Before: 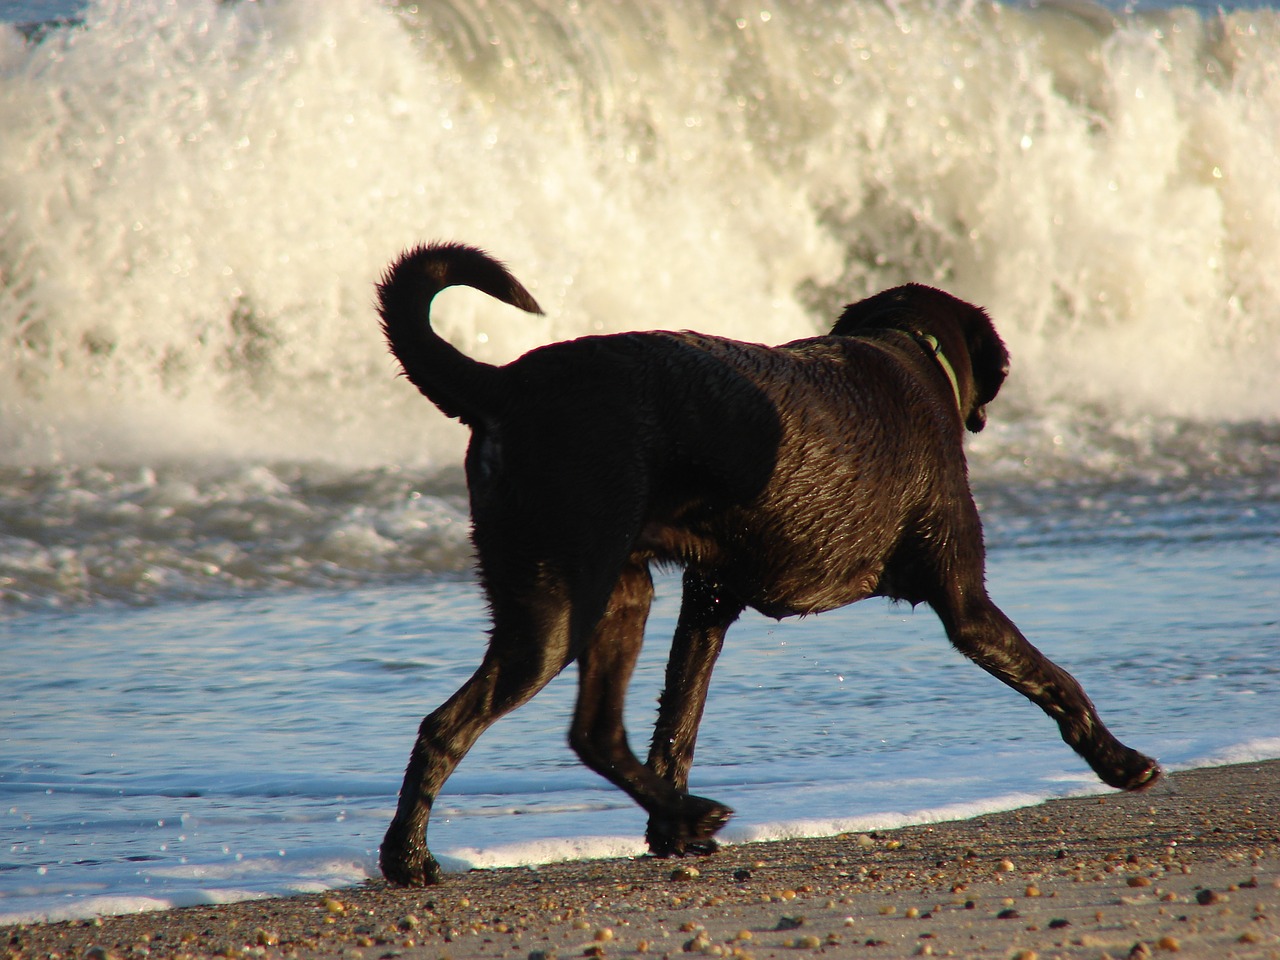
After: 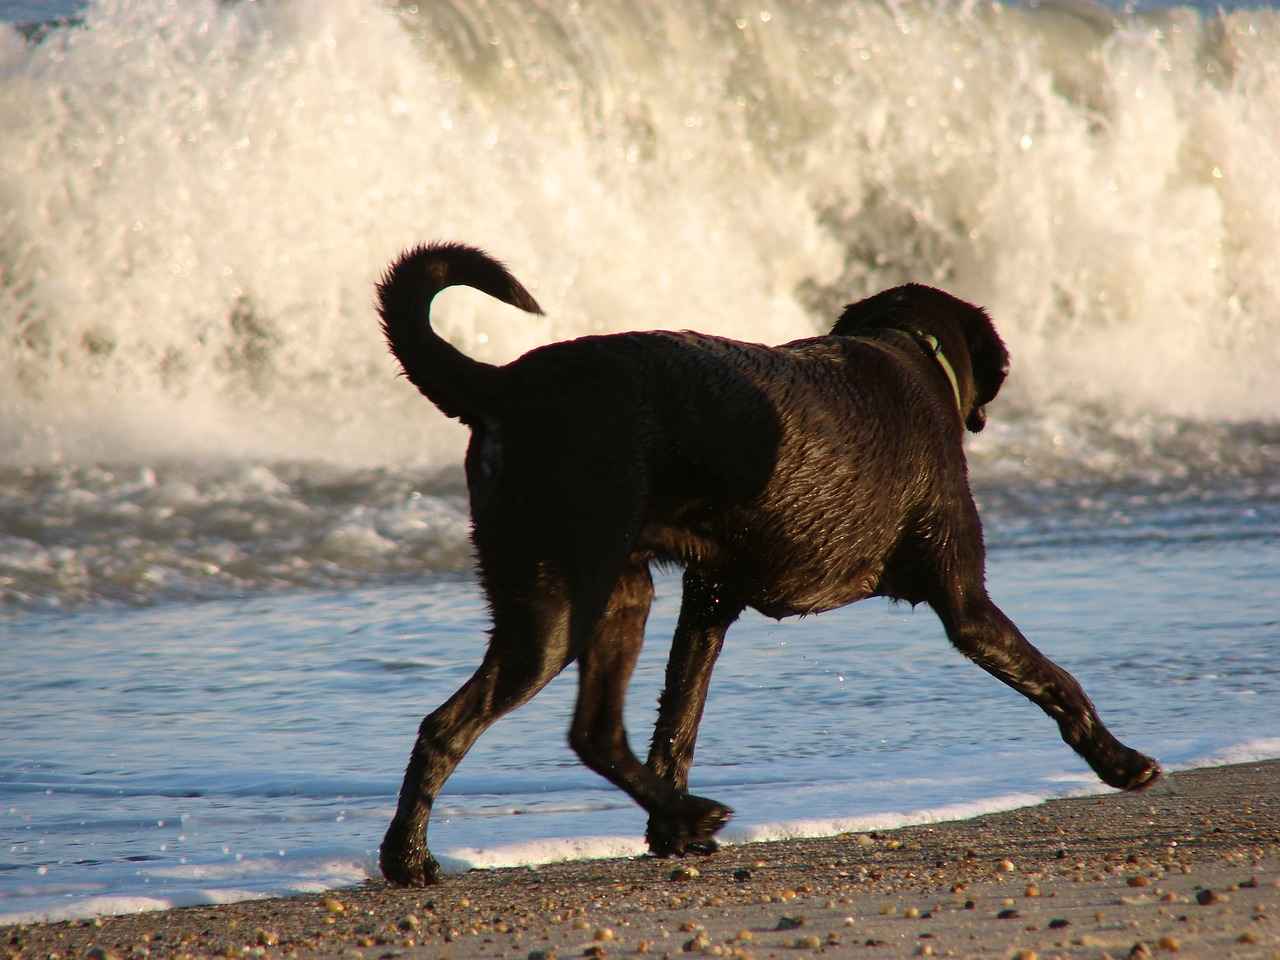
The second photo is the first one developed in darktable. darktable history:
color correction: highlights a* 2.94, highlights b* -0.988, shadows a* -0.068, shadows b* 2.07, saturation 0.98
